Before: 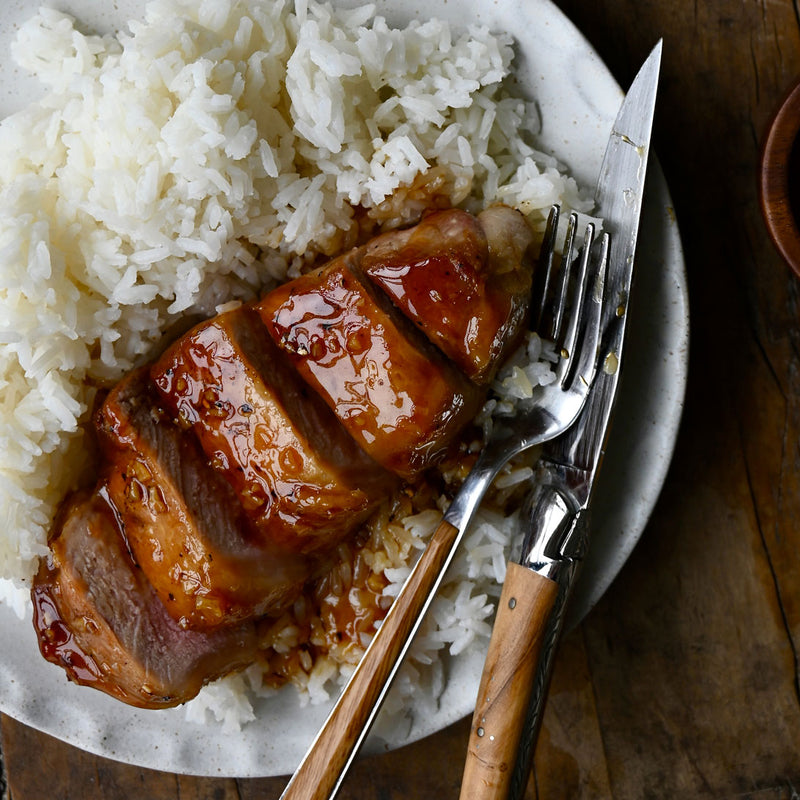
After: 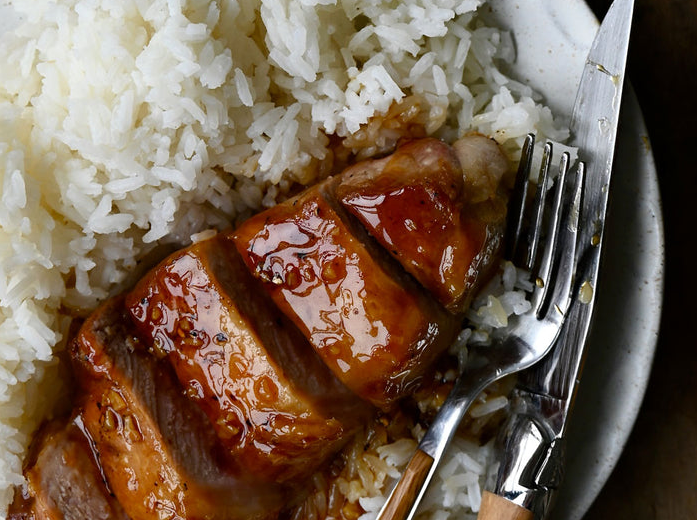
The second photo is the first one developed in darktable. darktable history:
crop: left 3.159%, top 8.877%, right 9.613%, bottom 26.071%
